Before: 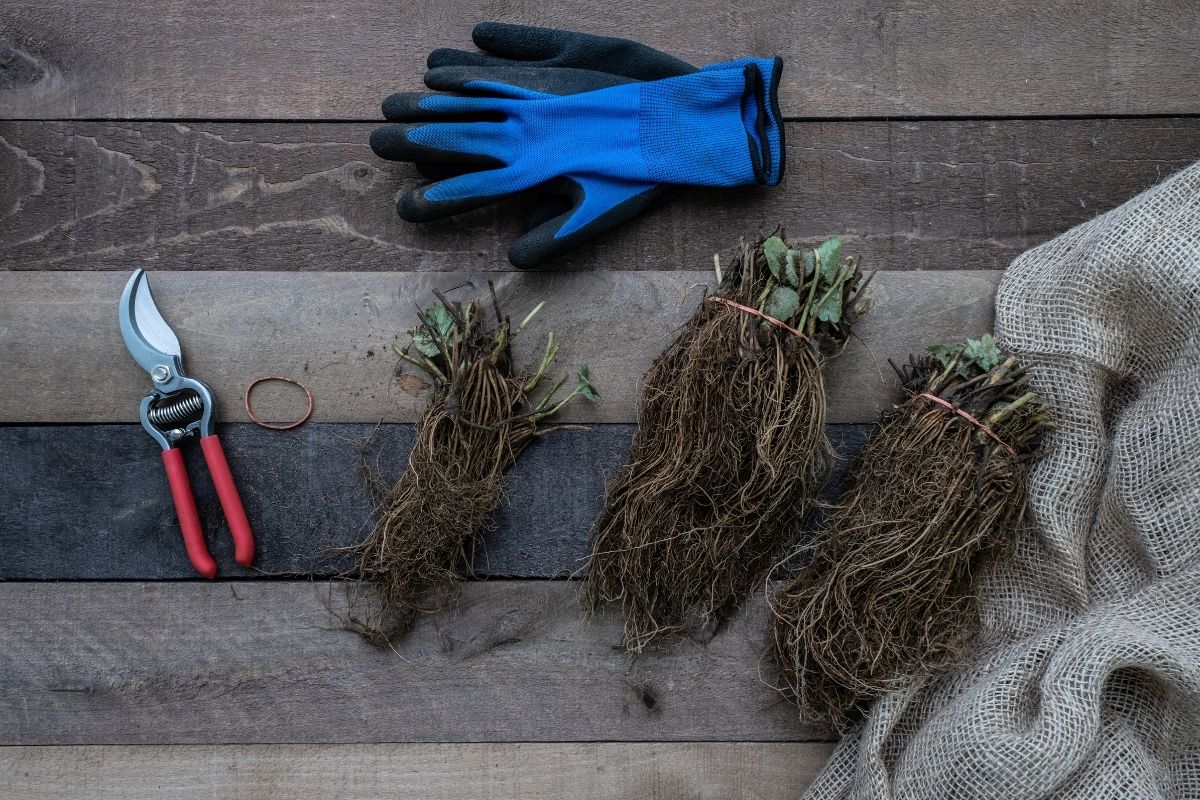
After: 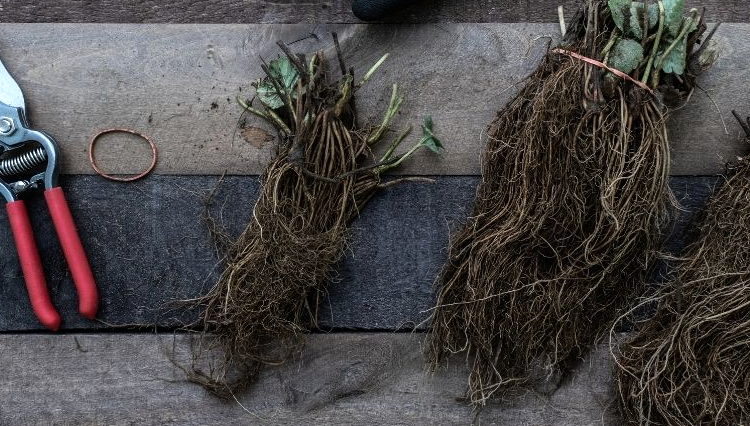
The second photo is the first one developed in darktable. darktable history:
crop: left 13.031%, top 31.029%, right 24.447%, bottom 15.668%
tone equalizer: -8 EV -0.427 EV, -7 EV -0.375 EV, -6 EV -0.294 EV, -5 EV -0.202 EV, -3 EV 0.188 EV, -2 EV 0.333 EV, -1 EV 0.379 EV, +0 EV 0.395 EV, edges refinement/feathering 500, mask exposure compensation -1.57 EV, preserve details no
